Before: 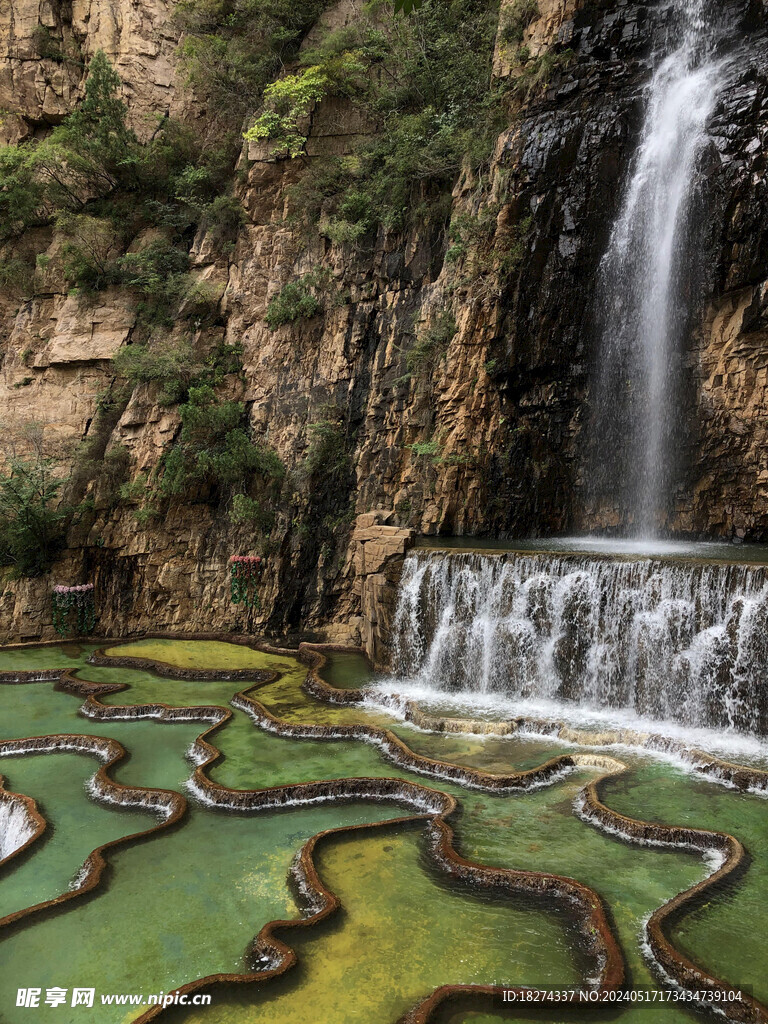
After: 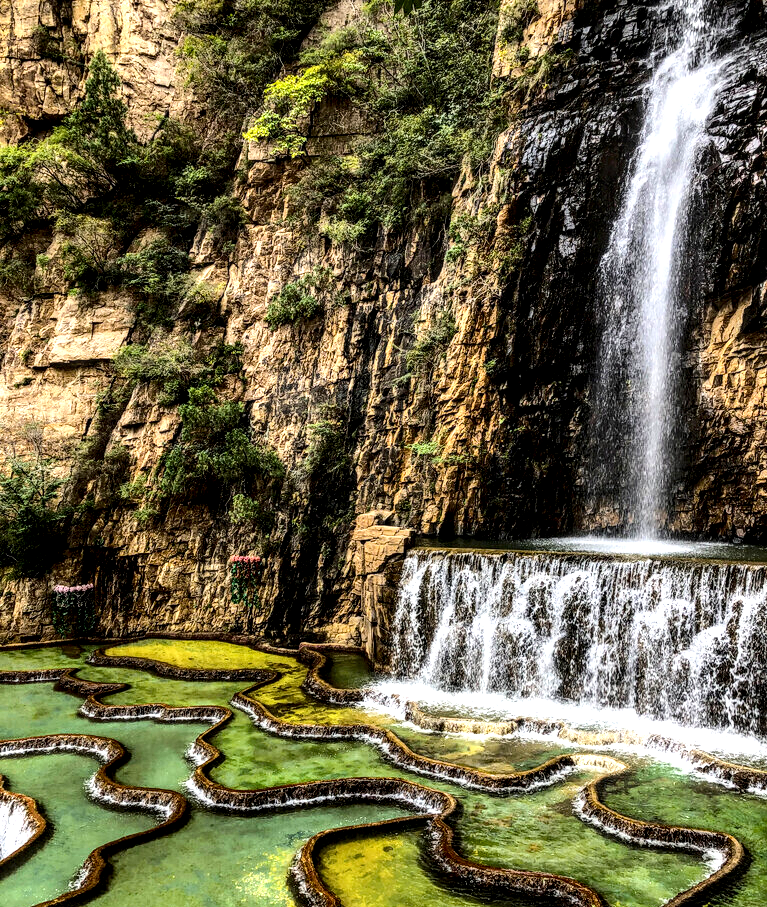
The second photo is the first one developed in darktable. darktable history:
shadows and highlights: shadows 59.96, soften with gaussian
crop and rotate: top 0%, bottom 11.357%
tone curve: curves: ch0 [(0, 0) (0.003, 0.031) (0.011, 0.033) (0.025, 0.036) (0.044, 0.045) (0.069, 0.06) (0.1, 0.079) (0.136, 0.109) (0.177, 0.15) (0.224, 0.192) (0.277, 0.262) (0.335, 0.347) (0.399, 0.433) (0.468, 0.528) (0.543, 0.624) (0.623, 0.705) (0.709, 0.788) (0.801, 0.865) (0.898, 0.933) (1, 1)], color space Lab, independent channels, preserve colors none
color balance rgb: global offset › luminance 0.236%, shadows fall-off 298.268%, white fulcrum 1.99 EV, highlights fall-off 299.985%, perceptual saturation grading › global saturation 26.68%, perceptual saturation grading › highlights -28.787%, perceptual saturation grading › mid-tones 15.433%, perceptual saturation grading › shadows 33.885%, mask middle-gray fulcrum 99.417%, contrast gray fulcrum 38.413%, contrast 5.497%
local contrast: highlights 17%, detail 185%
contrast brightness saturation: saturation -0.064
tone equalizer: -8 EV -0.42 EV, -7 EV -0.356 EV, -6 EV -0.356 EV, -5 EV -0.215 EV, -3 EV 0.203 EV, -2 EV 0.361 EV, -1 EV 0.415 EV, +0 EV 0.428 EV
